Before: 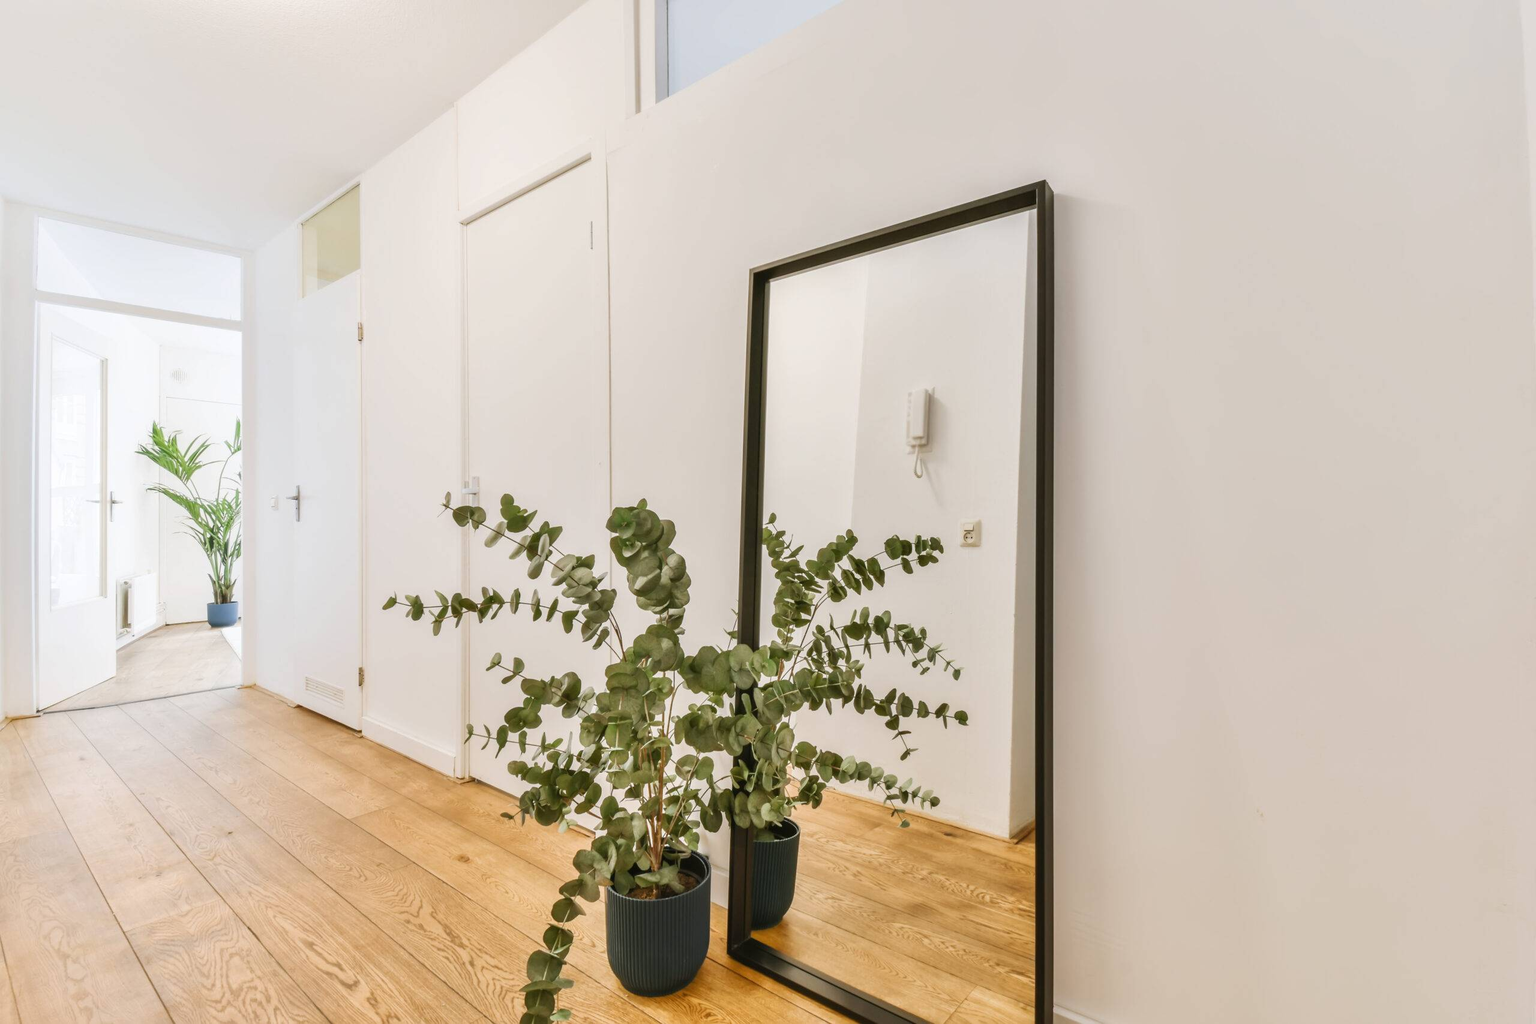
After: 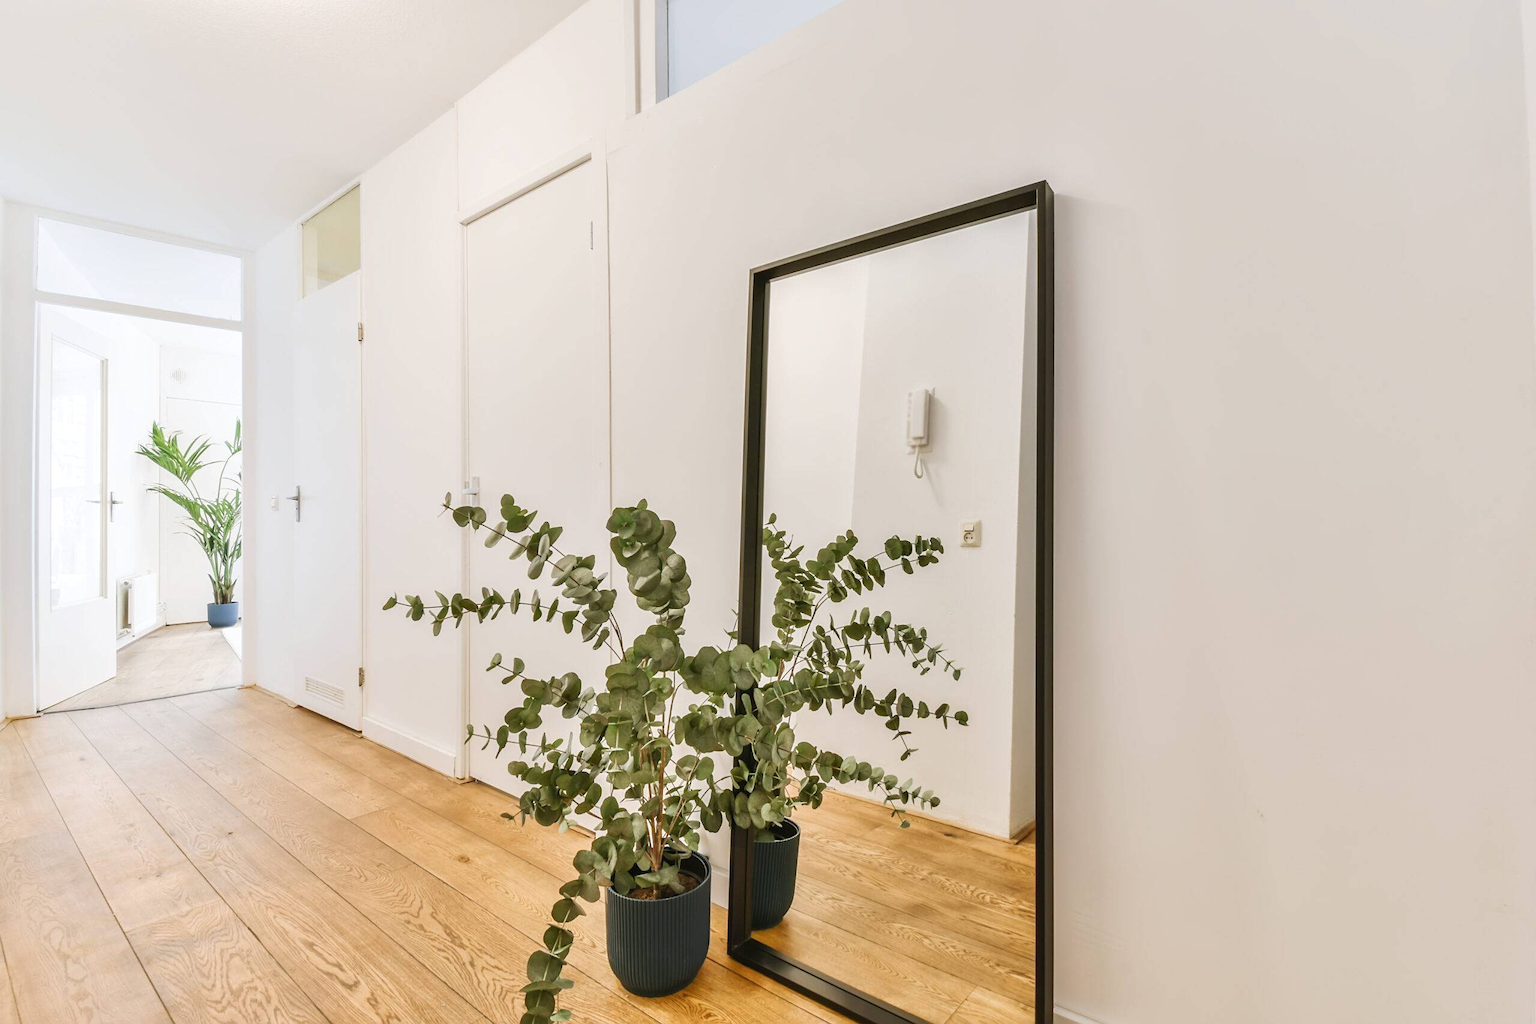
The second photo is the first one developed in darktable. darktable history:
shadows and highlights: shadows 13.76, white point adjustment 1.21, highlights -0.826, soften with gaussian
sharpen: amount 0.209
